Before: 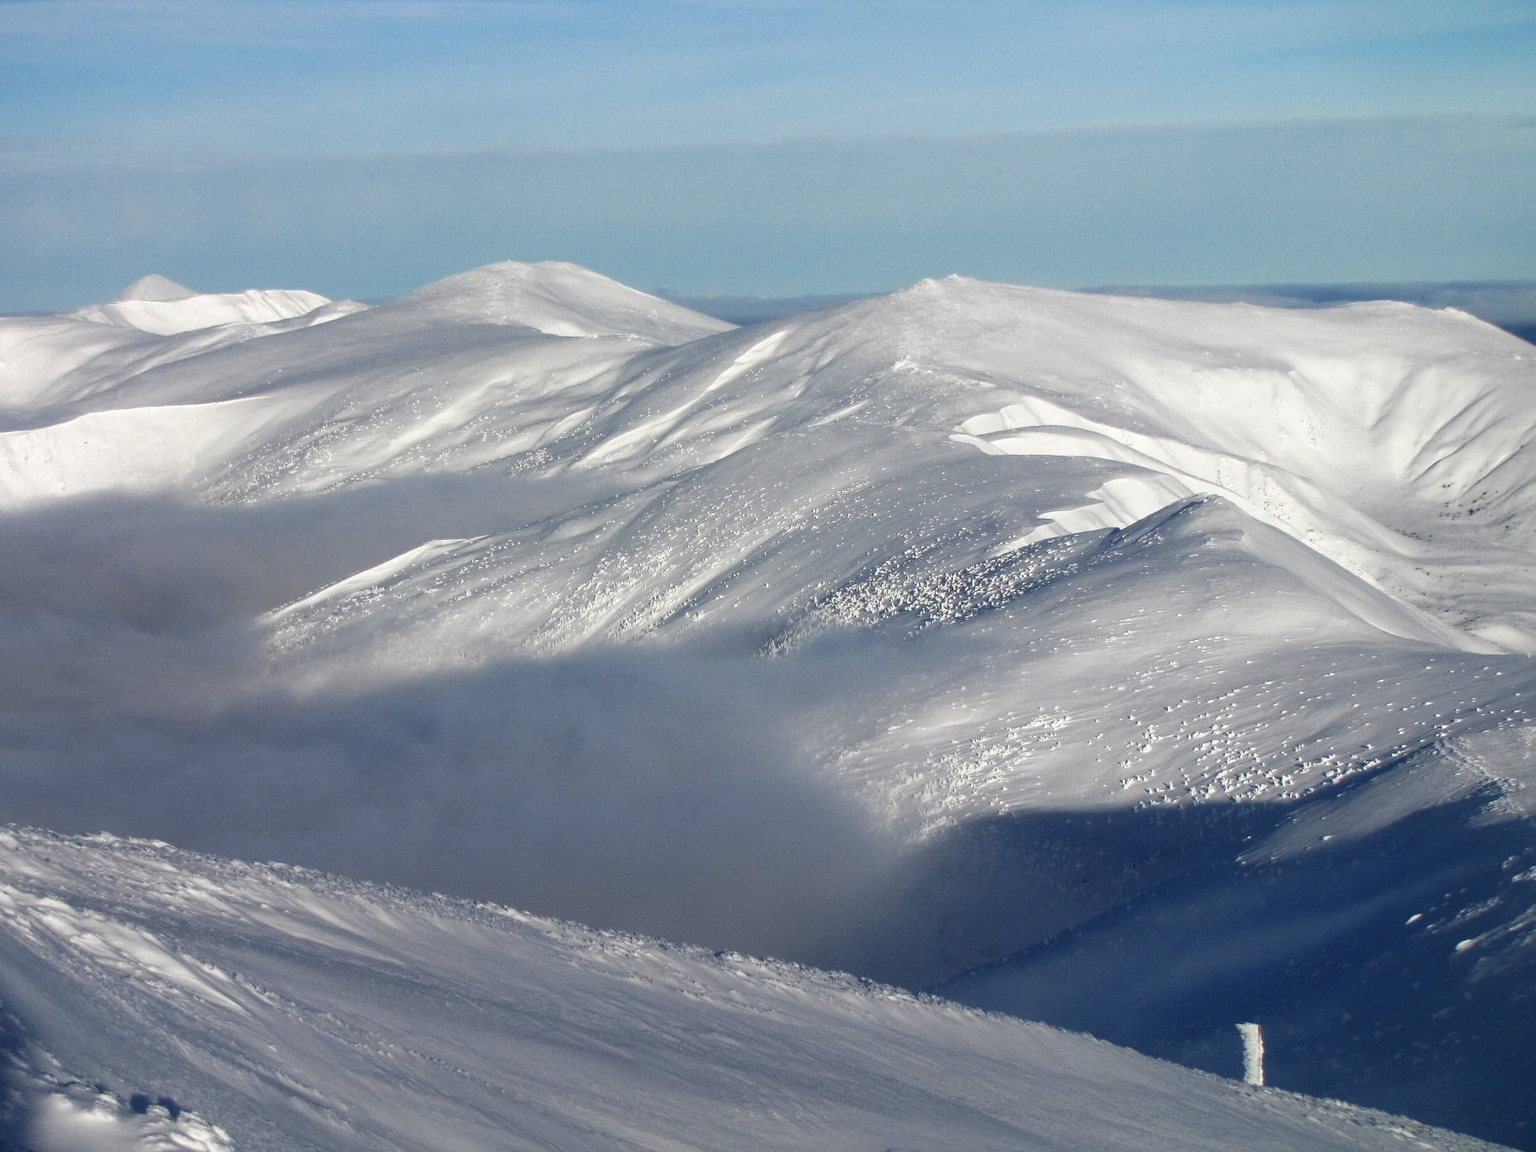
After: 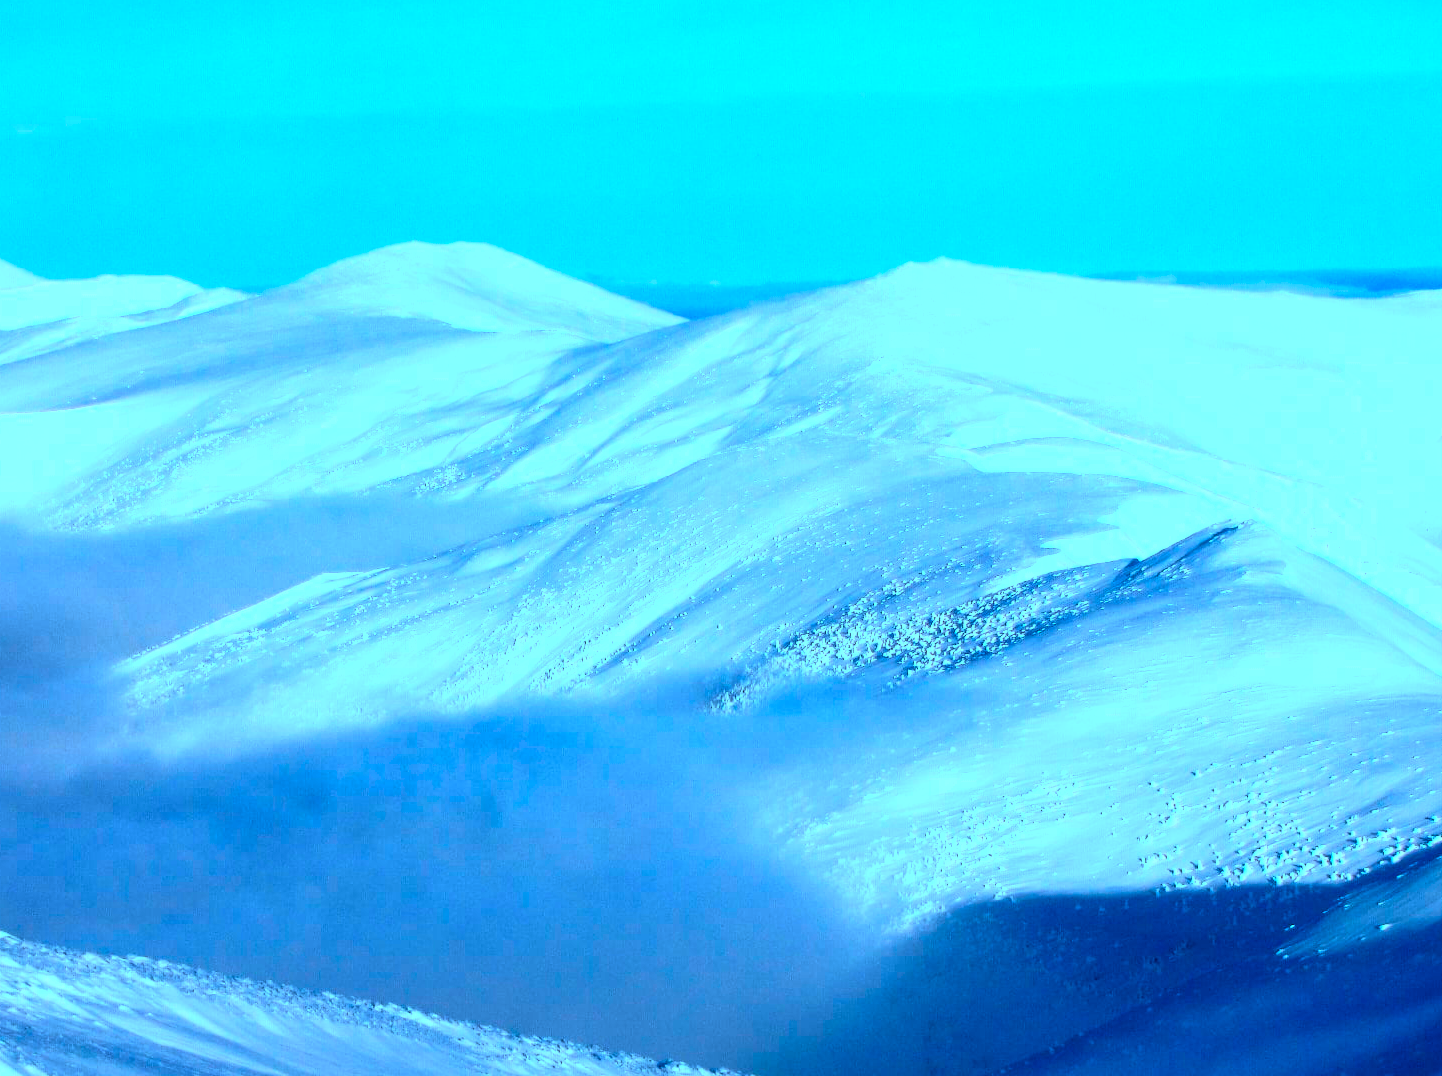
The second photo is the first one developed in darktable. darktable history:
crop and rotate: left 10.489%, top 4.983%, right 10.45%, bottom 16.333%
exposure: black level correction 0.005, exposure 0.279 EV, compensate exposure bias true, compensate highlight preservation false
shadows and highlights: shadows 13.03, white point adjustment 1.29, highlights -0.731, soften with gaussian
contrast brightness saturation: contrast 0.196, brightness 0.151, saturation 0.142
color balance rgb: highlights gain › luminance 14.704%, perceptual saturation grading › global saturation 19.551%
color calibration: illuminant custom, x 0.431, y 0.395, temperature 3097.59 K
